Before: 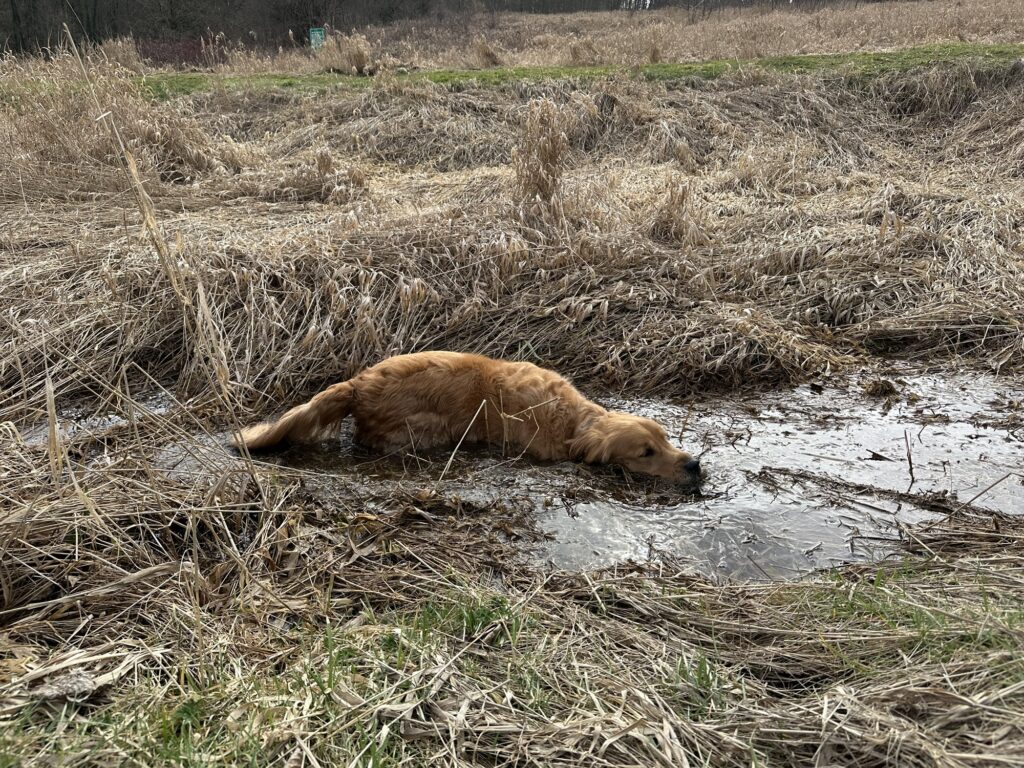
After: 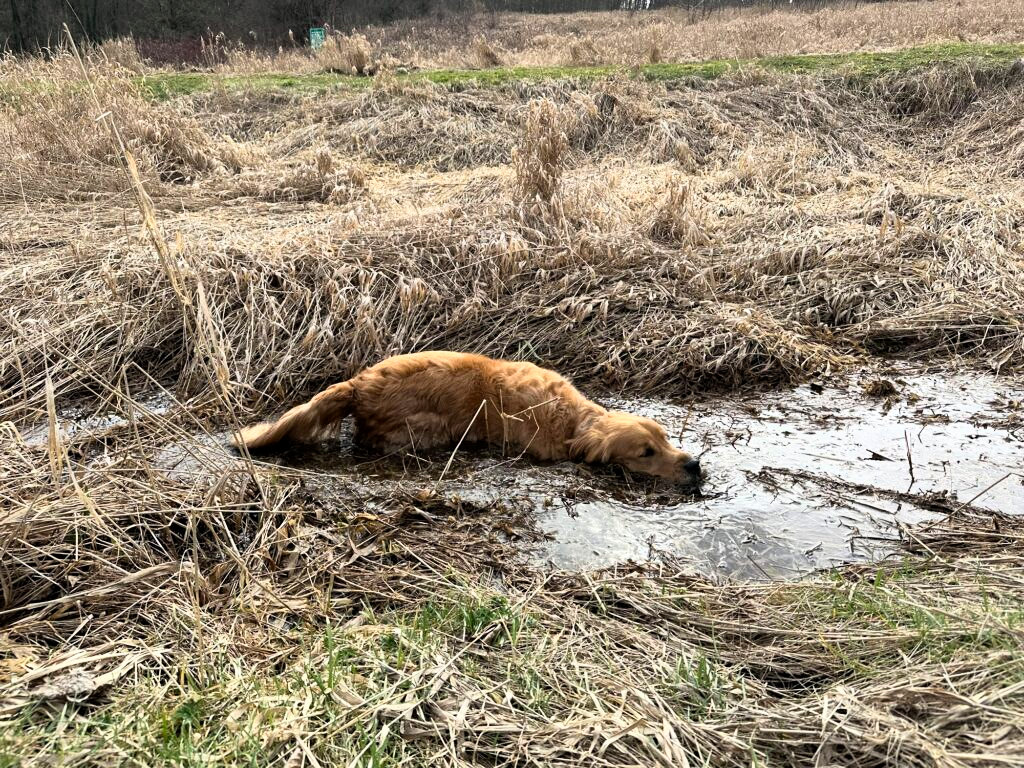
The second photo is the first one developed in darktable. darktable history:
exposure: black level correction 0.001, compensate highlight preservation false
base curve: curves: ch0 [(0, 0) (0.005, 0.002) (0.193, 0.295) (0.399, 0.664) (0.75, 0.928) (1, 1)]
